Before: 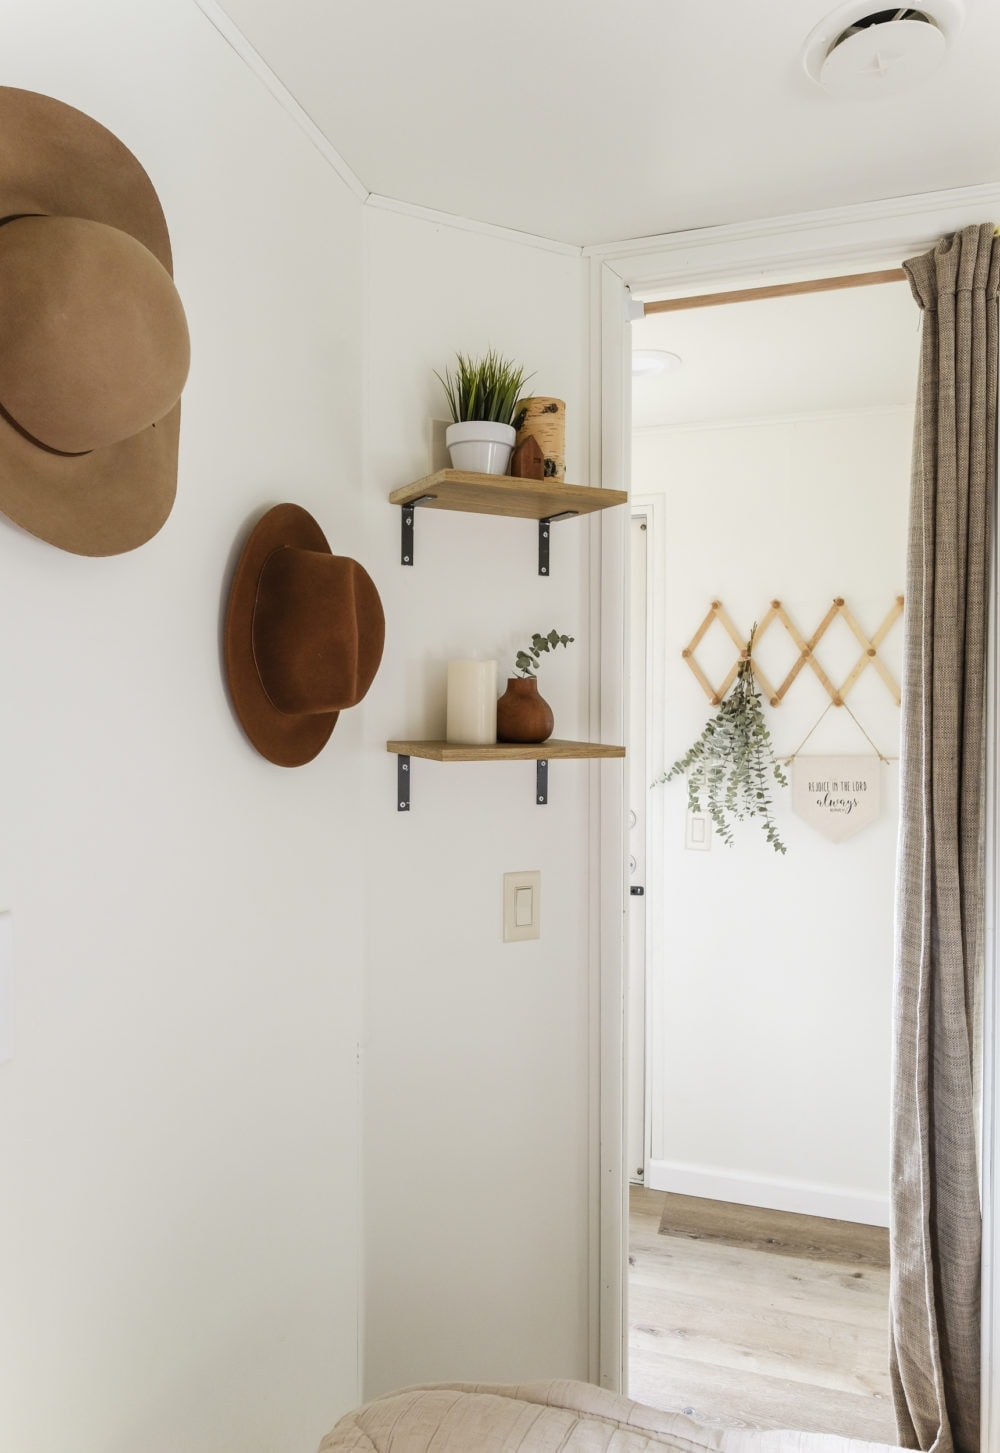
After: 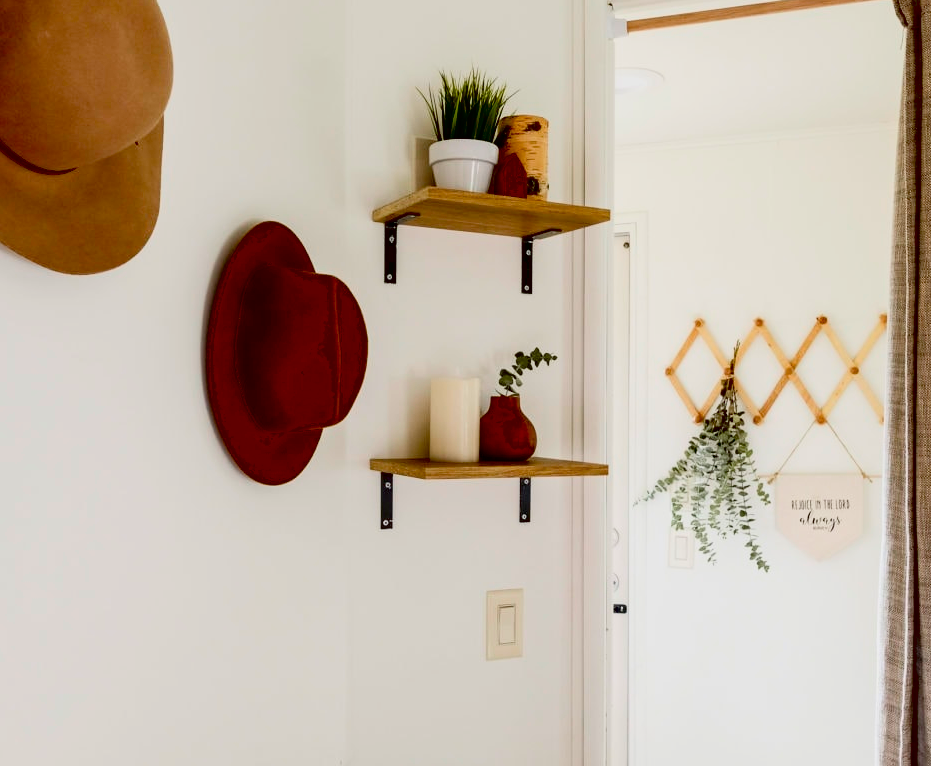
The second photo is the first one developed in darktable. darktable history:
tone curve: curves: ch0 [(0, 0.005) (0.103, 0.097) (0.18, 0.22) (0.4, 0.485) (0.5, 0.612) (0.668, 0.787) (0.823, 0.894) (1, 0.971)]; ch1 [(0, 0) (0.172, 0.123) (0.324, 0.253) (0.396, 0.388) (0.478, 0.461) (0.499, 0.498) (0.522, 0.528) (0.609, 0.686) (0.704, 0.818) (1, 1)]; ch2 [(0, 0) (0.411, 0.424) (0.496, 0.501) (0.515, 0.514) (0.555, 0.585) (0.641, 0.69) (1, 1)], color space Lab, linked channels
exposure: black level correction 0.045, exposure -0.232 EV, compensate highlight preservation false
contrast brightness saturation: contrast 0.069, brightness -0.141, saturation 0.106
crop: left 1.771%, top 19.464%, right 5.083%, bottom 27.794%
